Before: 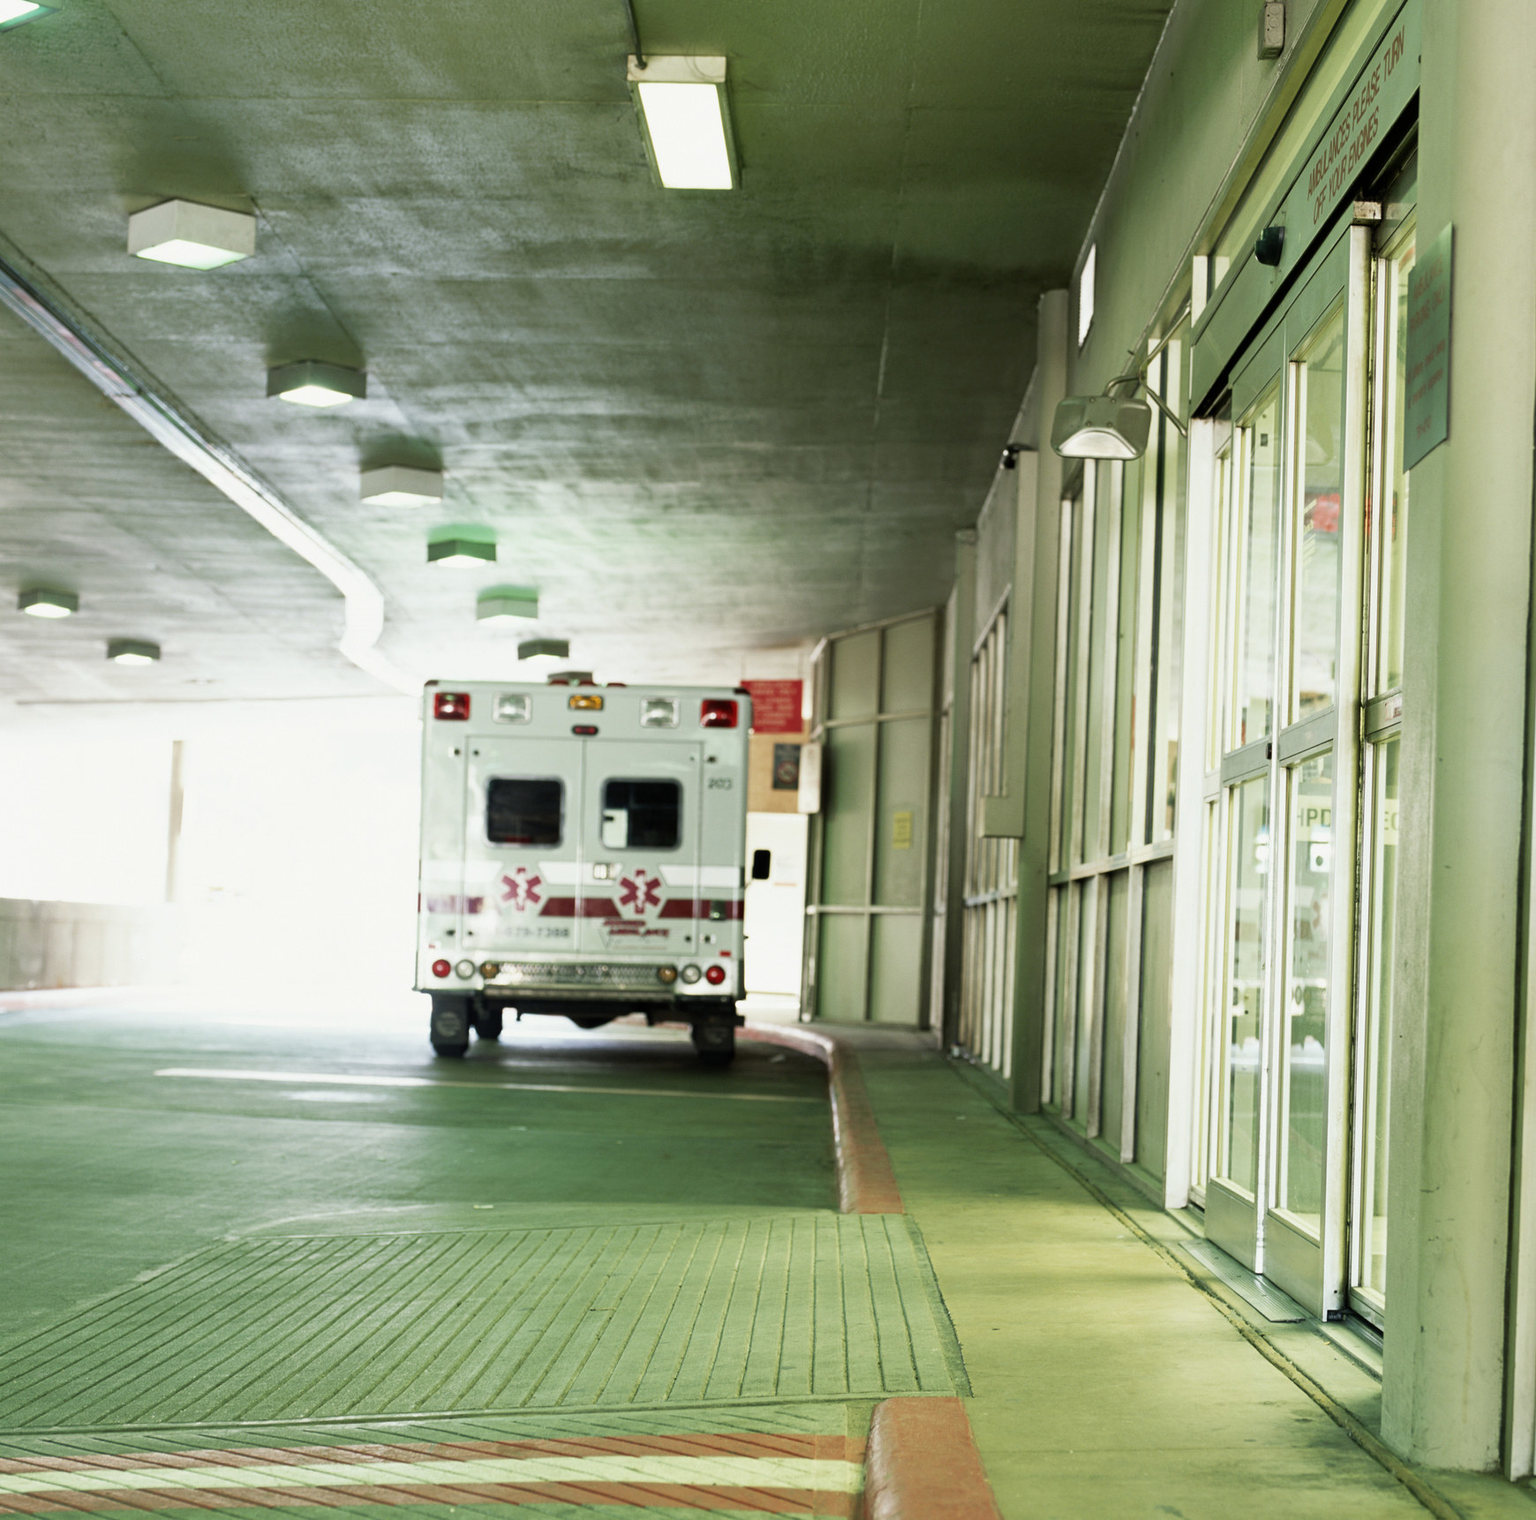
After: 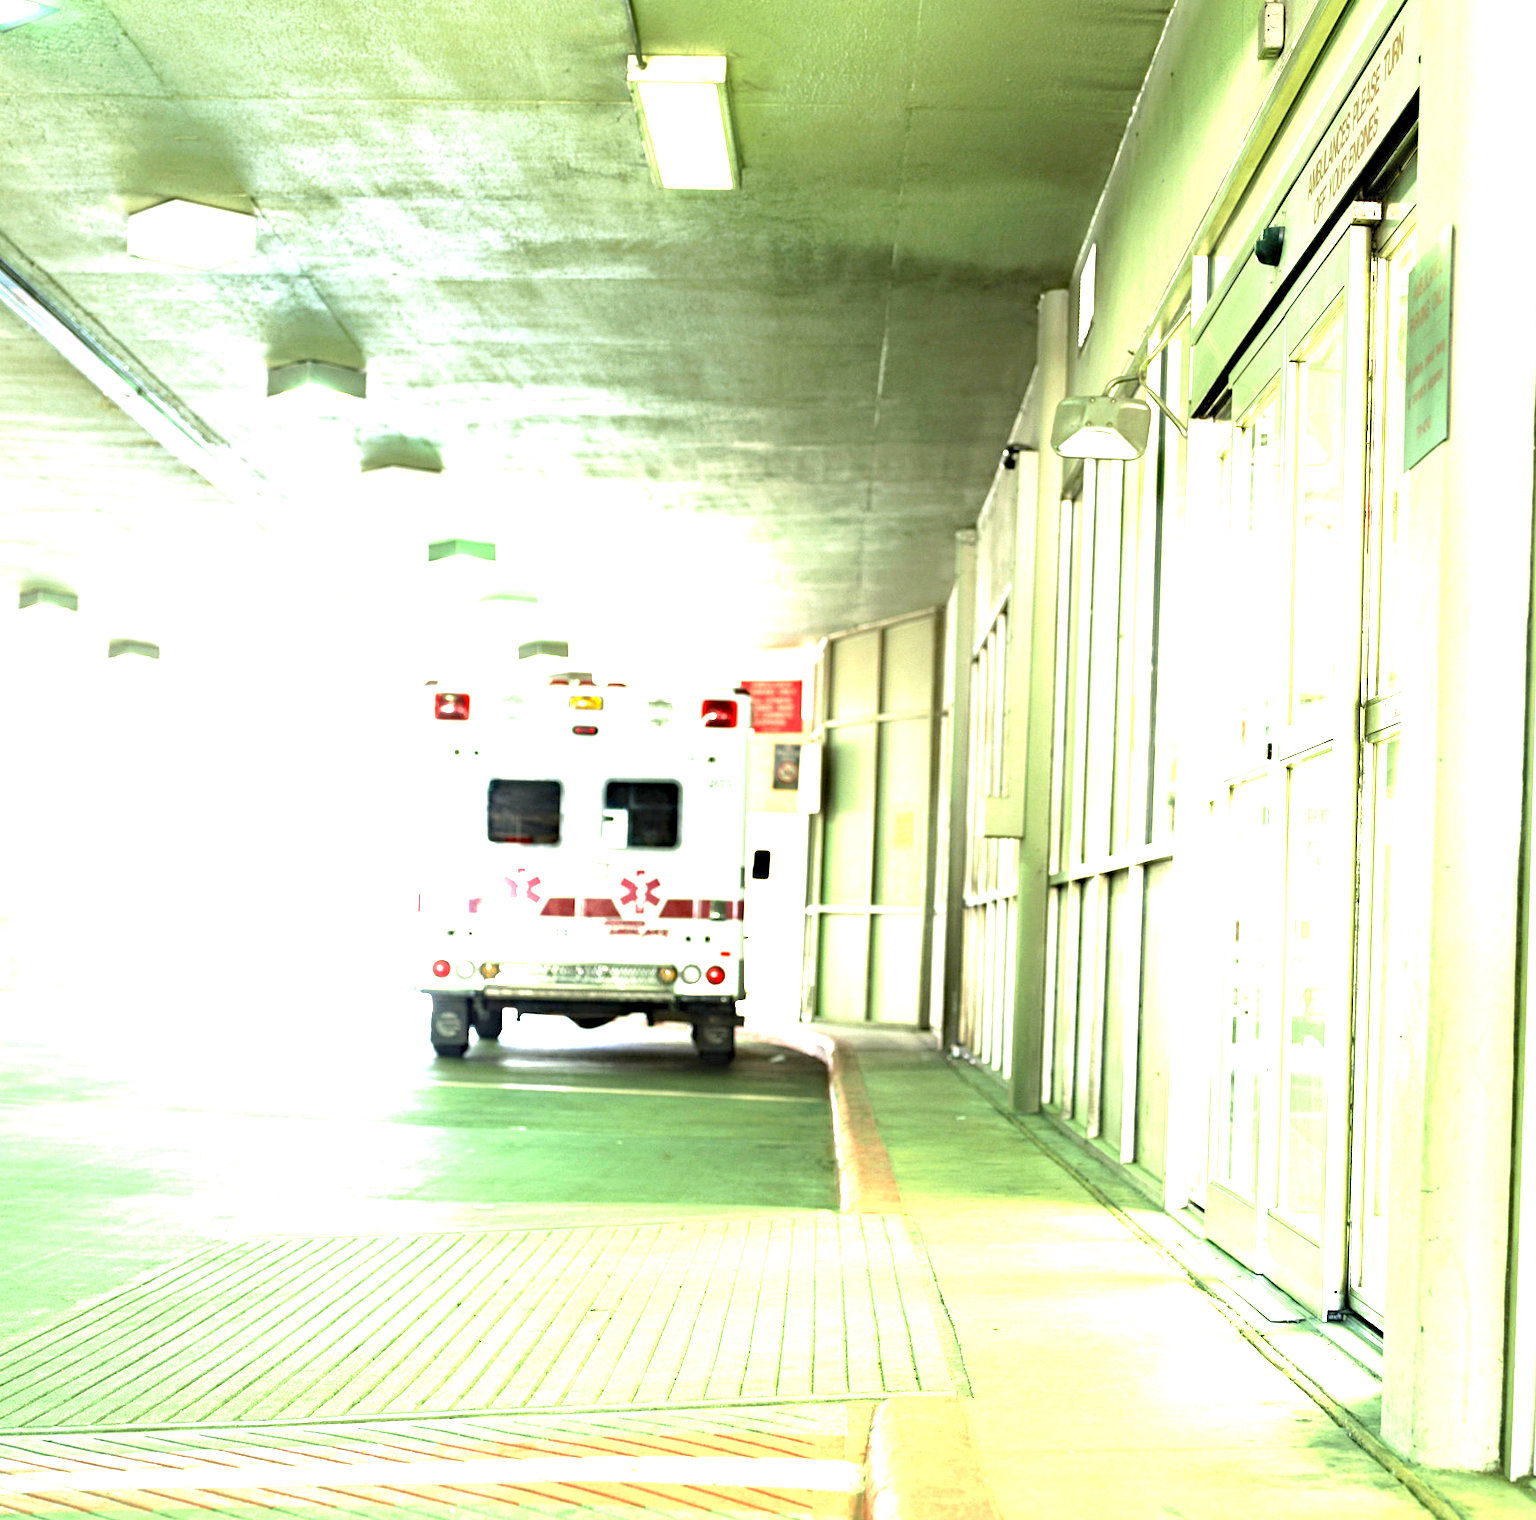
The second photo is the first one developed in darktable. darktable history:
exposure: exposure 2.271 EV, compensate highlight preservation false
haze removal: compatibility mode true, adaptive false
